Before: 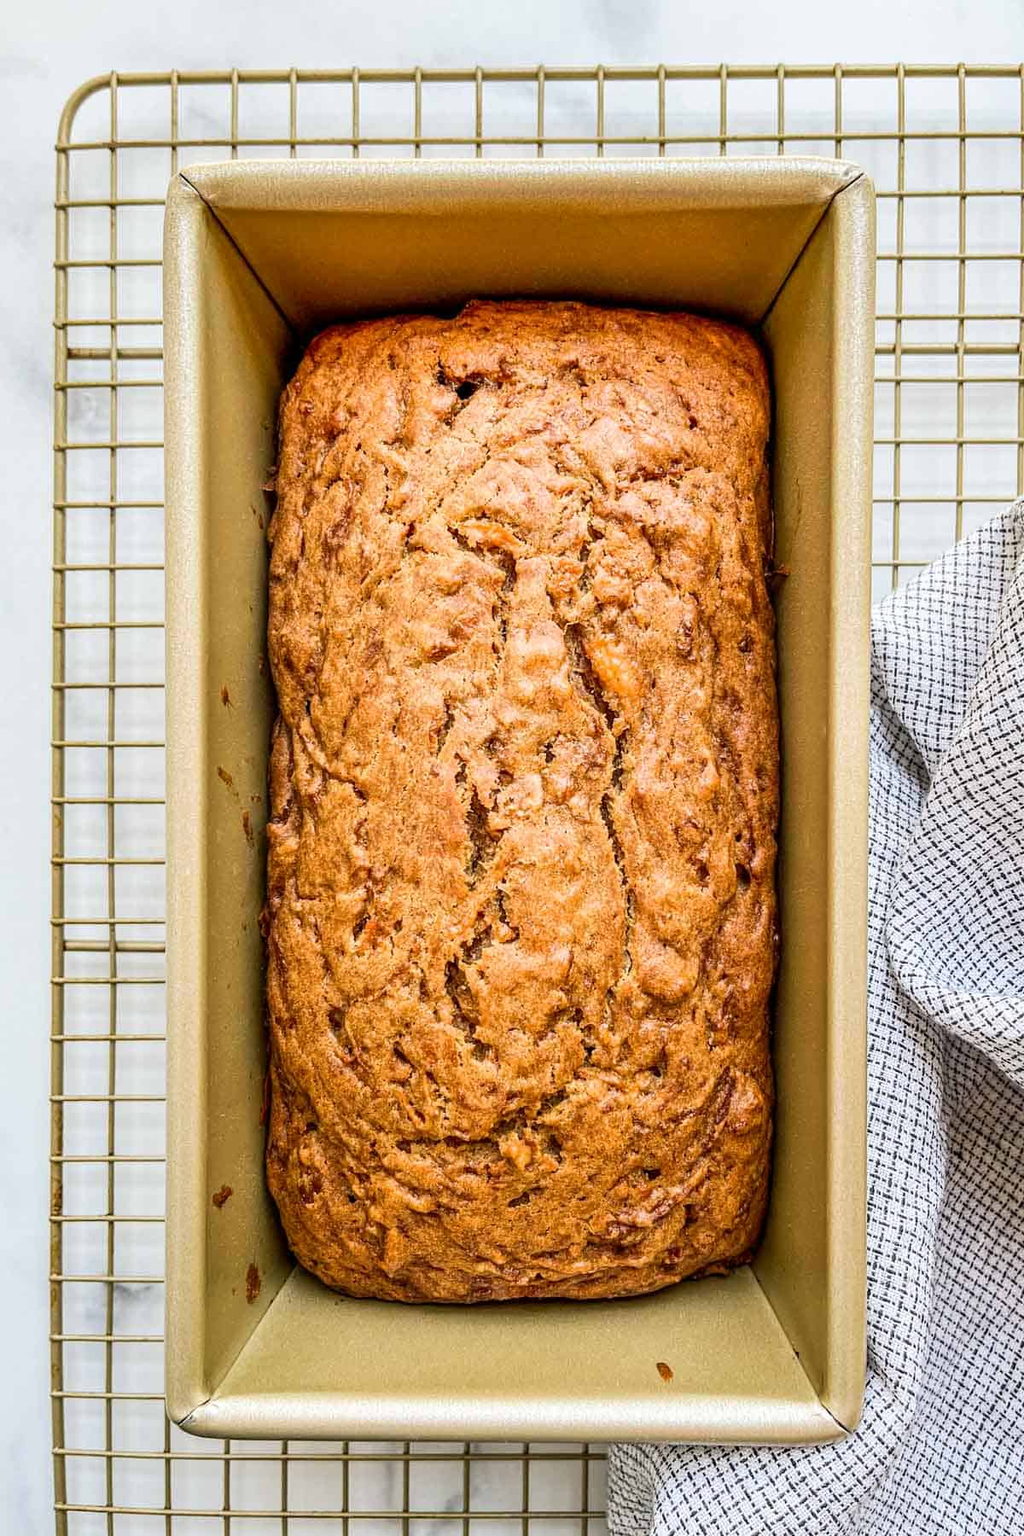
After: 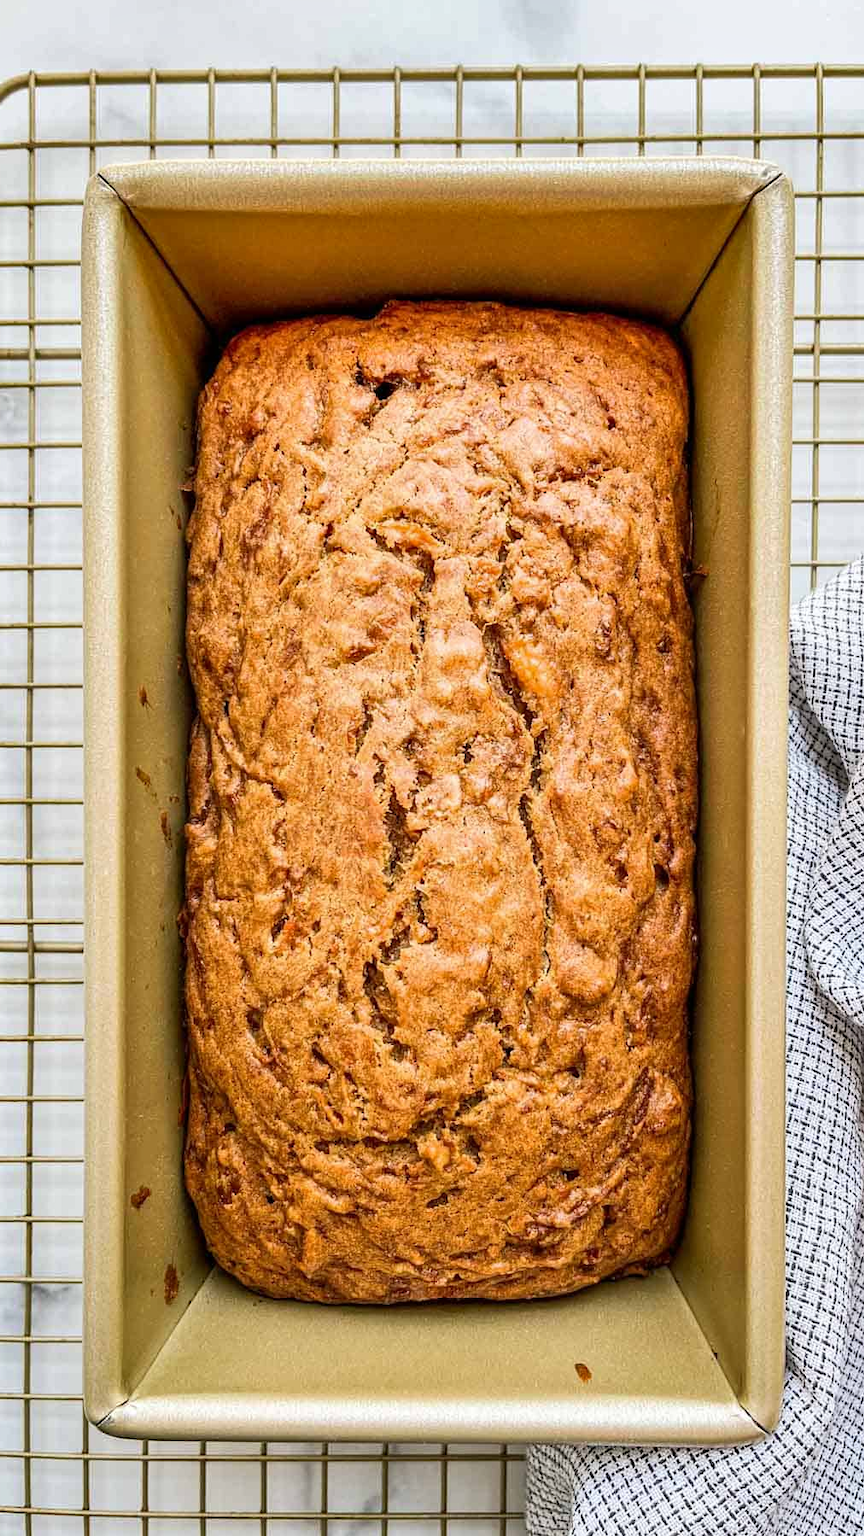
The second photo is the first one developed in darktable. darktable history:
shadows and highlights: shadows 34.05, highlights -34.98, soften with gaussian
crop: left 8.075%, right 7.509%
